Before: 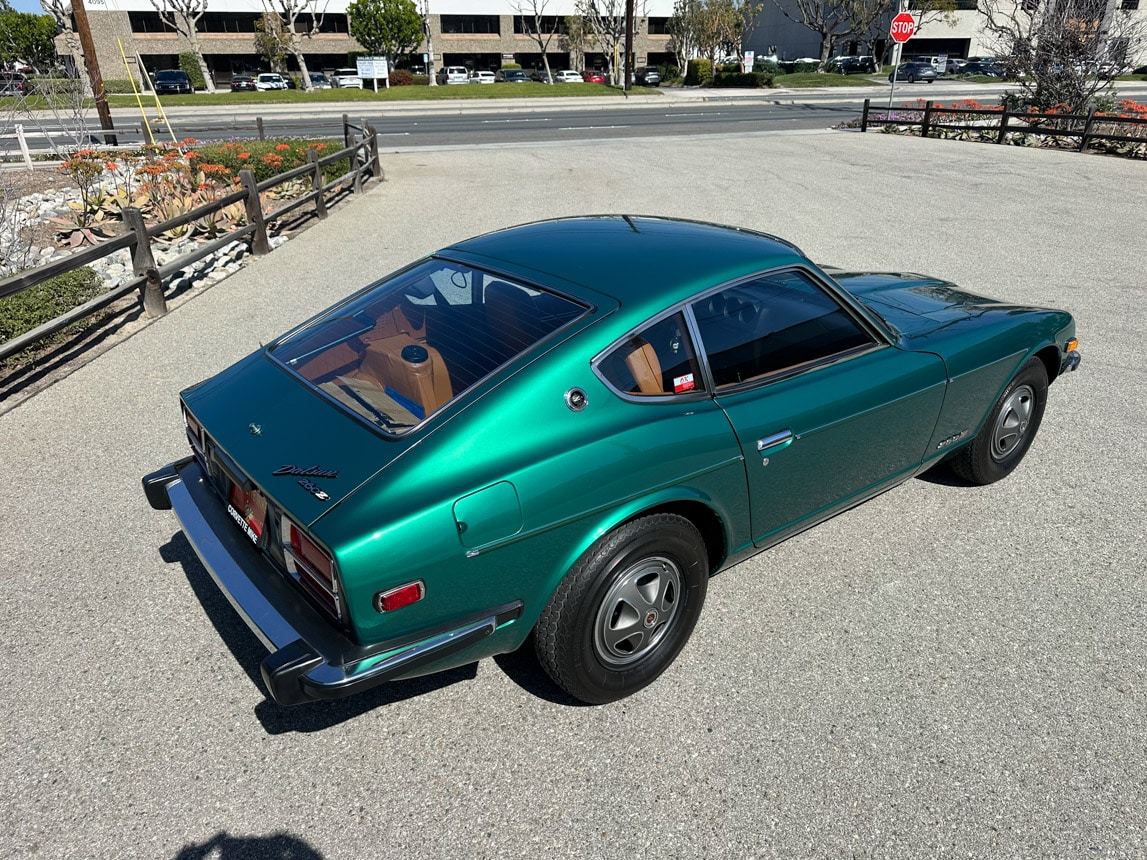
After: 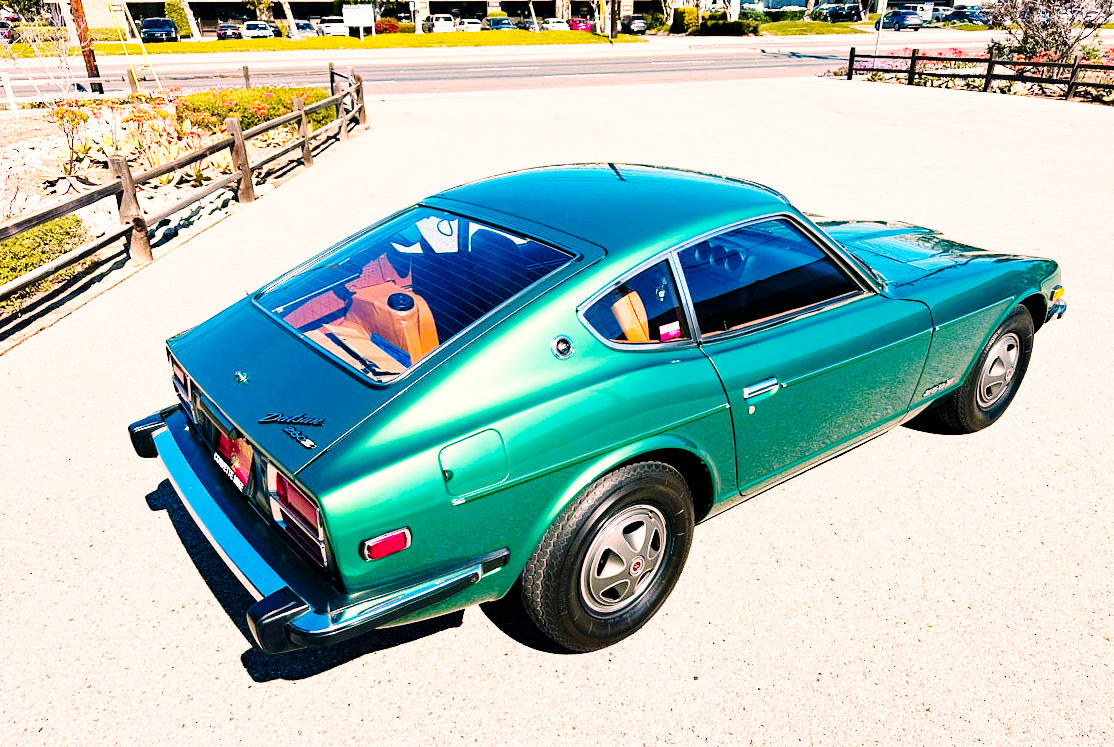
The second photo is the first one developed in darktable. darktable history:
crop: left 1.281%, top 6.092%, right 1.522%, bottom 7.015%
exposure: exposure 1 EV, compensate highlight preservation false
haze removal: compatibility mode true, adaptive false
color balance rgb: shadows lift › chroma 0.899%, shadows lift › hue 114.3°, highlights gain › chroma 2.002%, highlights gain › hue 72.44°, perceptual saturation grading › global saturation 41.612%, hue shift -10.47°
velvia: on, module defaults
base curve: curves: ch0 [(0, 0) (0, 0) (0.002, 0.001) (0.008, 0.003) (0.019, 0.011) (0.037, 0.037) (0.064, 0.11) (0.102, 0.232) (0.152, 0.379) (0.216, 0.524) (0.296, 0.665) (0.394, 0.789) (0.512, 0.881) (0.651, 0.945) (0.813, 0.986) (1, 1)], preserve colors none
color correction: highlights a* 12.45, highlights b* 5.5
